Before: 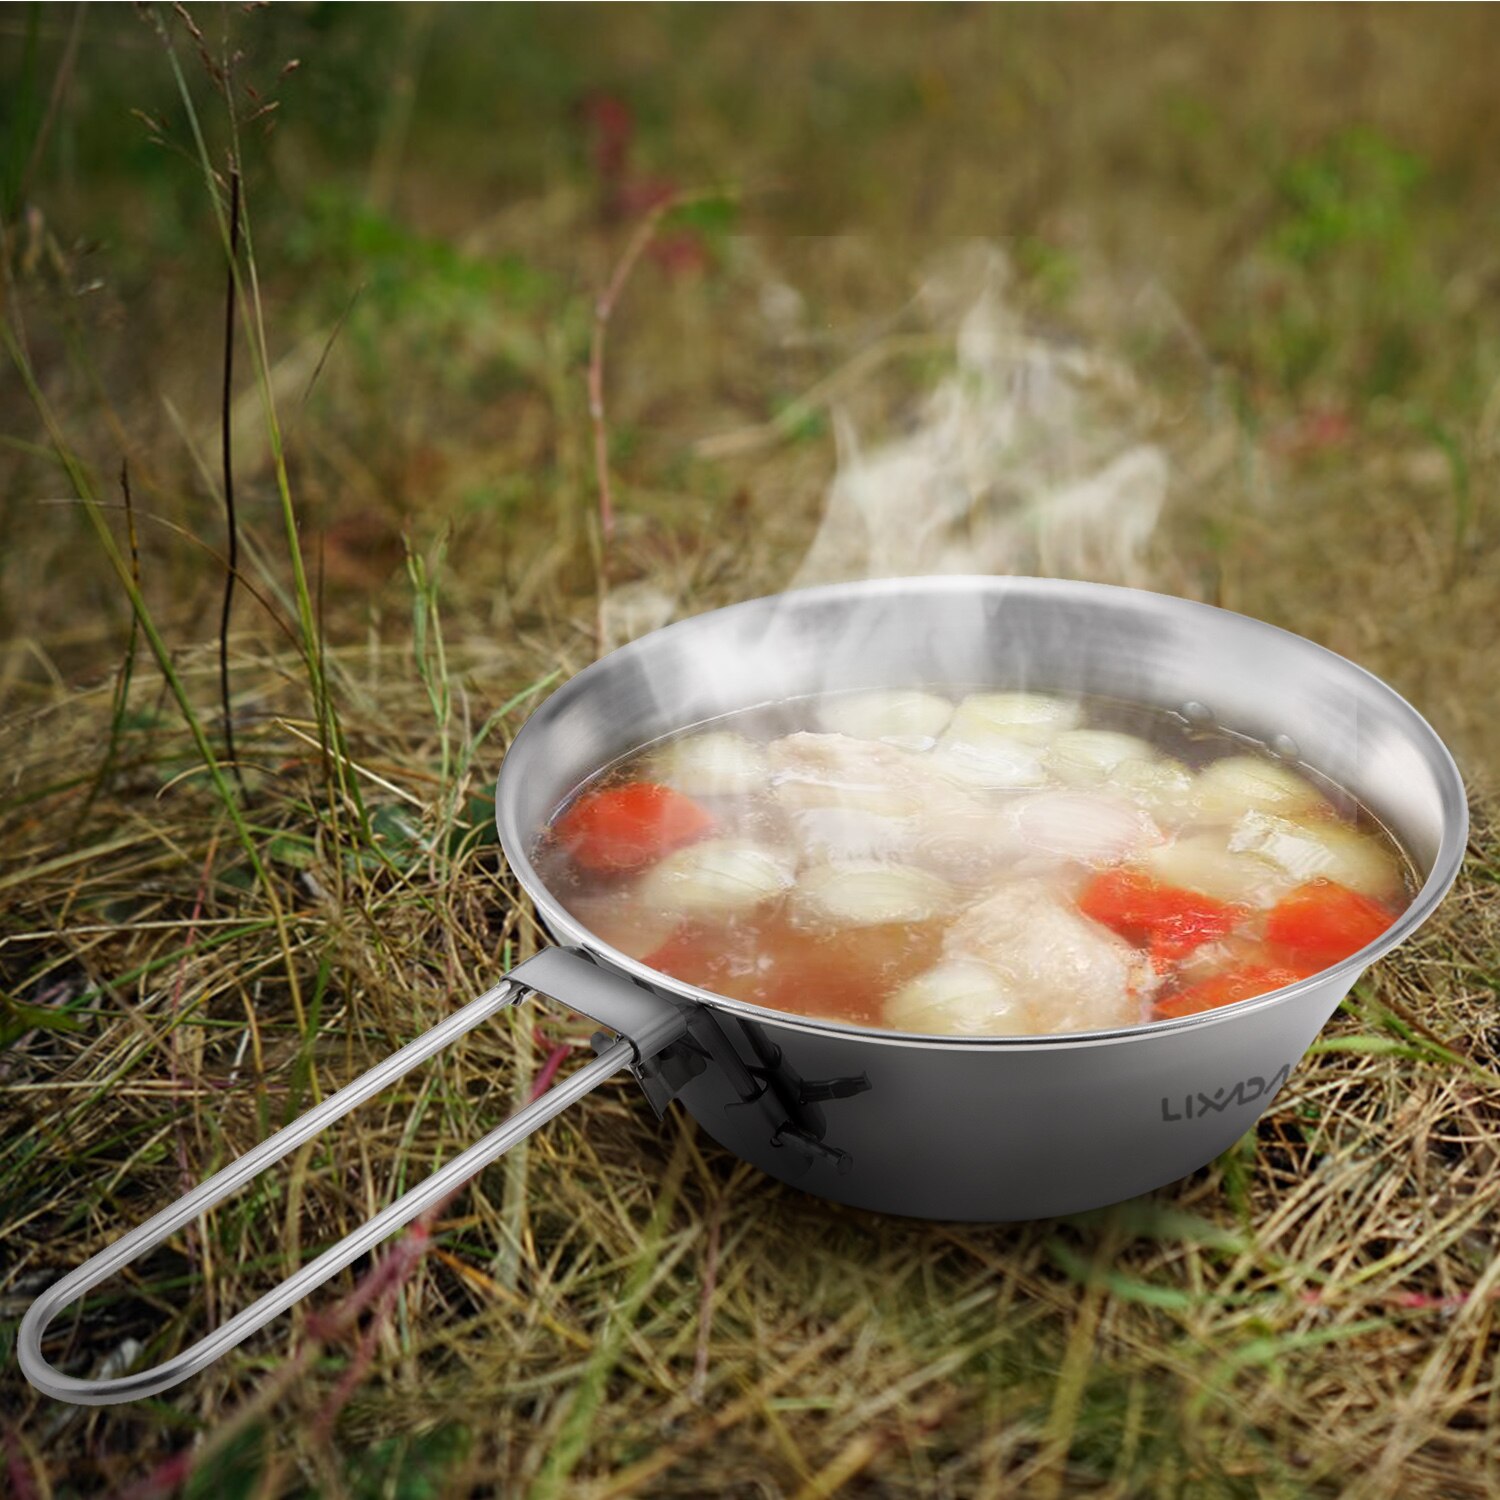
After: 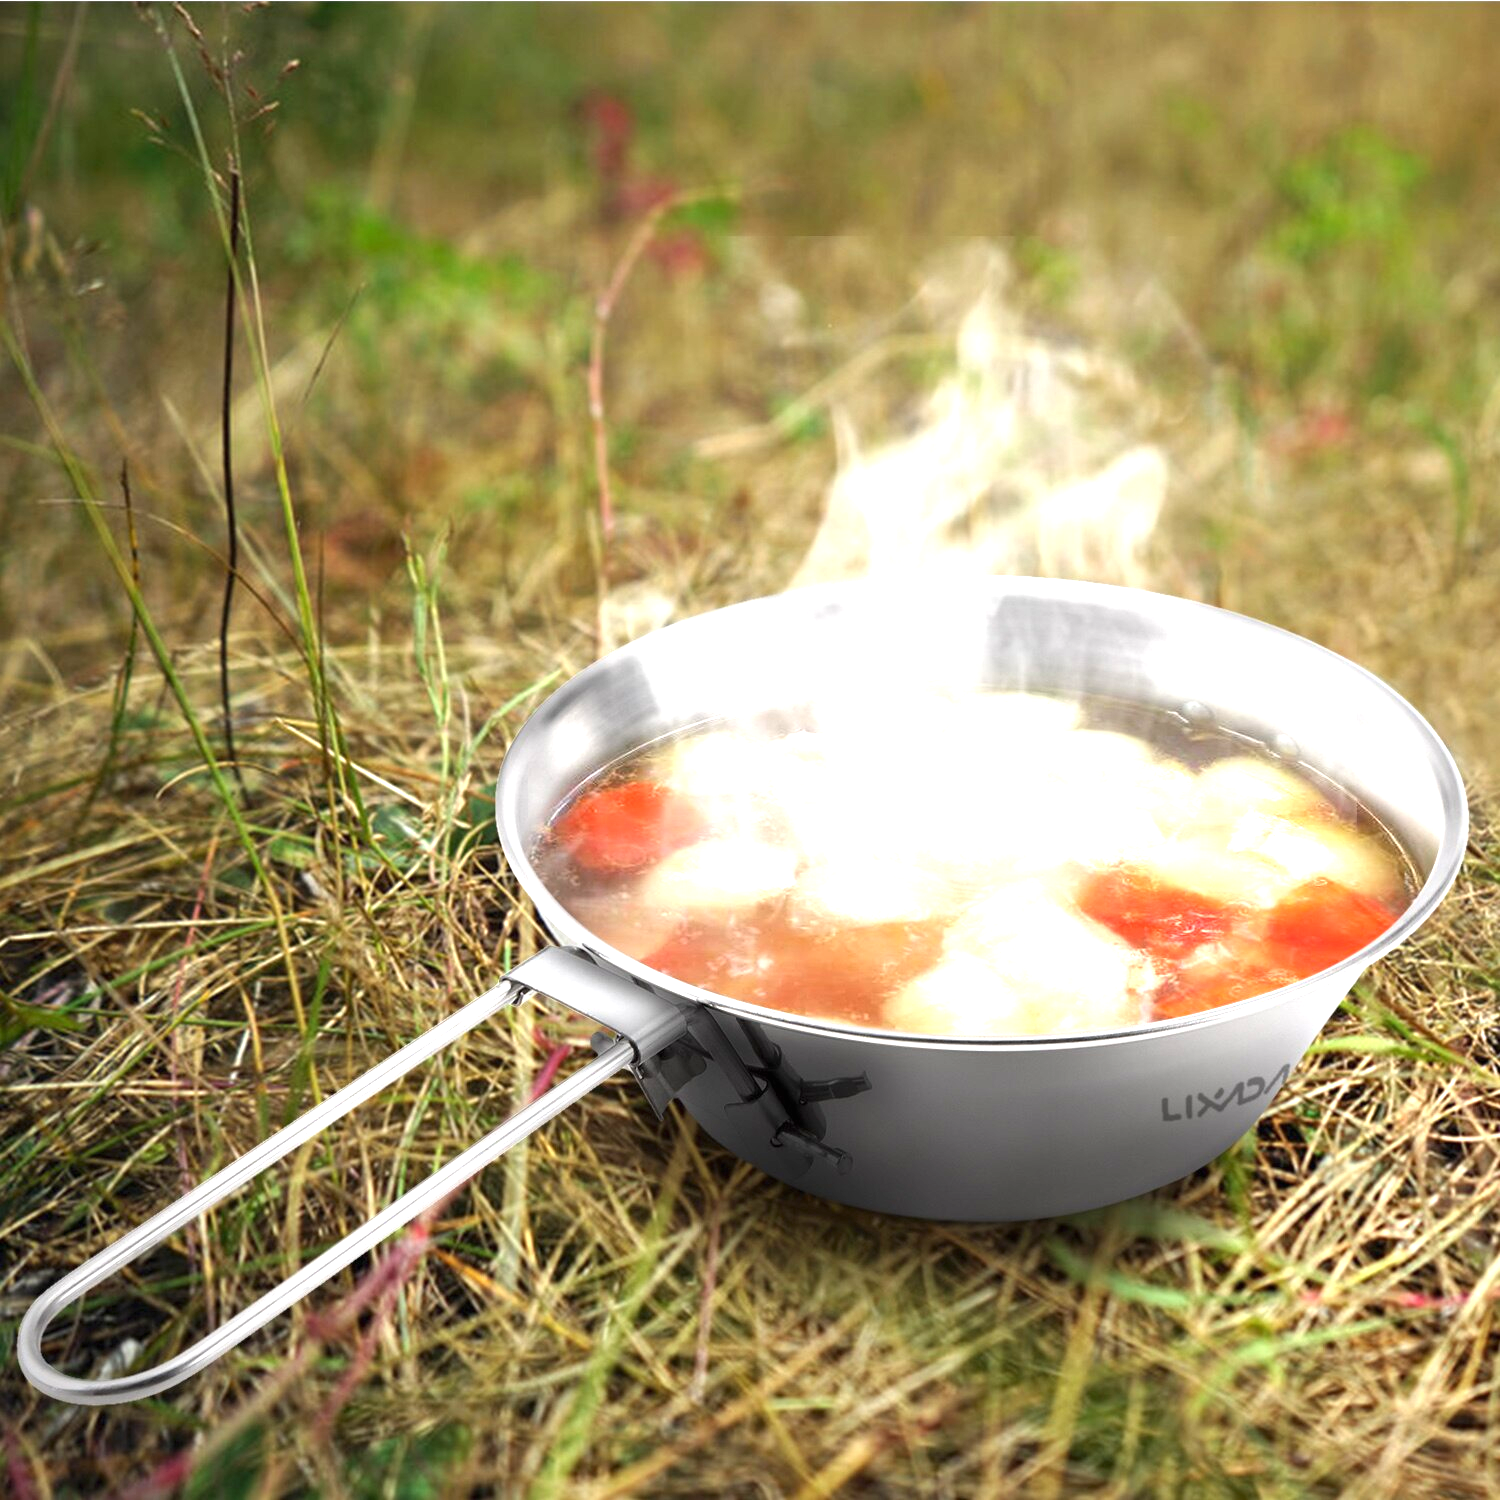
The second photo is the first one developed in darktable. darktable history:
exposure: black level correction 0, exposure 1.2 EV, compensate exposure bias true, compensate highlight preservation false
